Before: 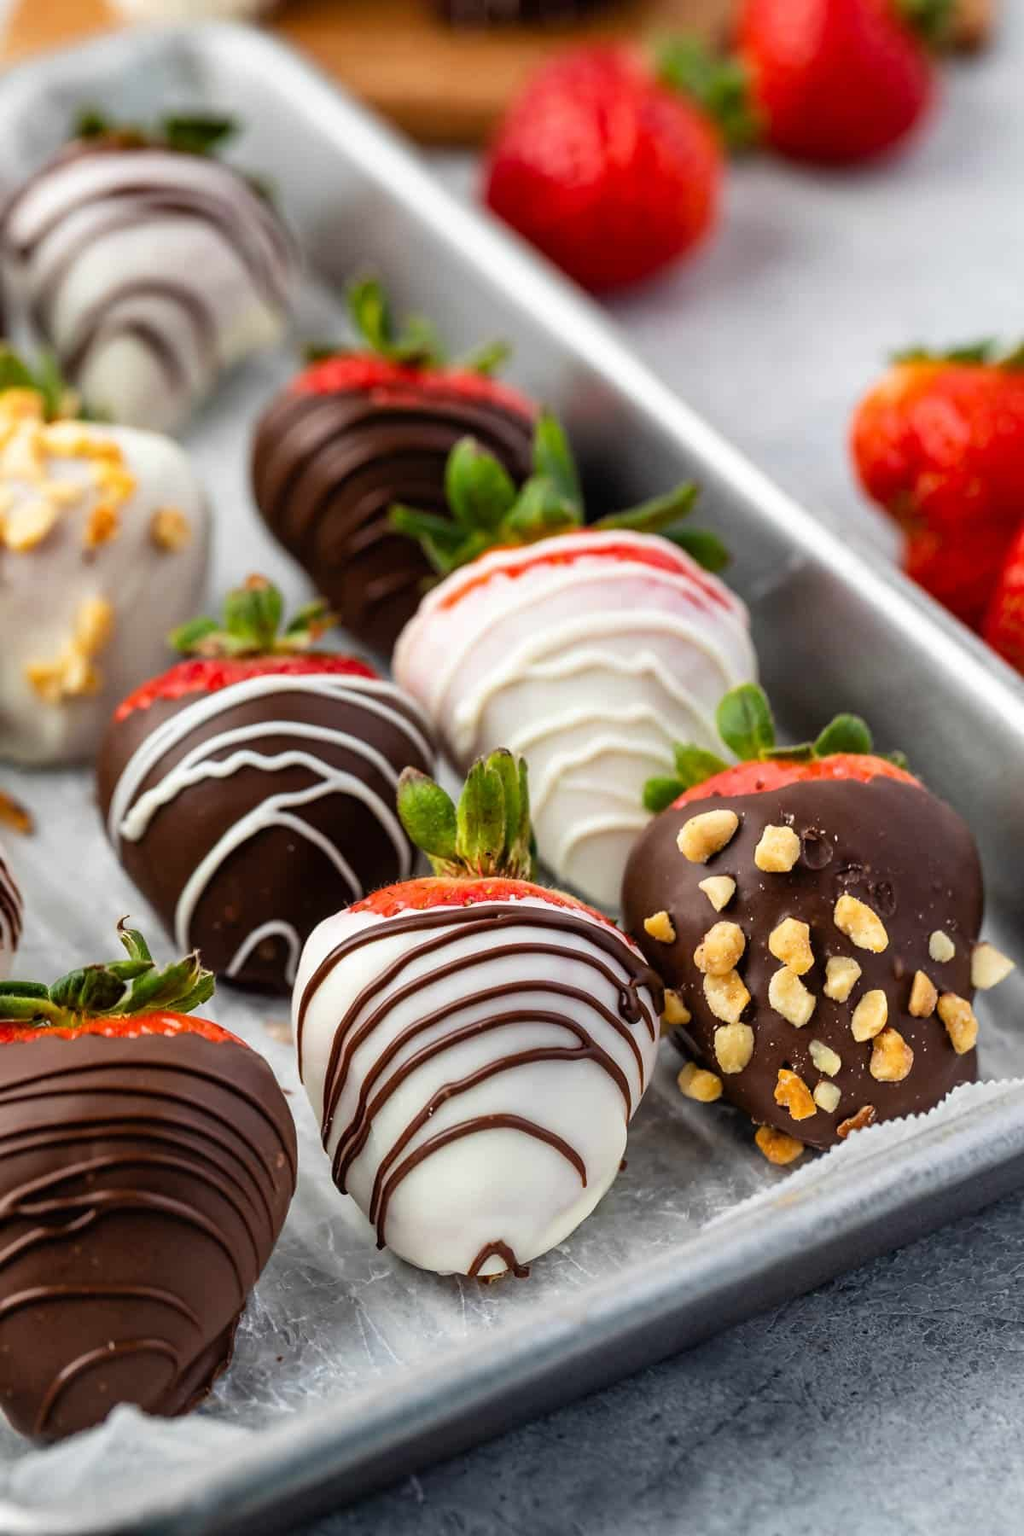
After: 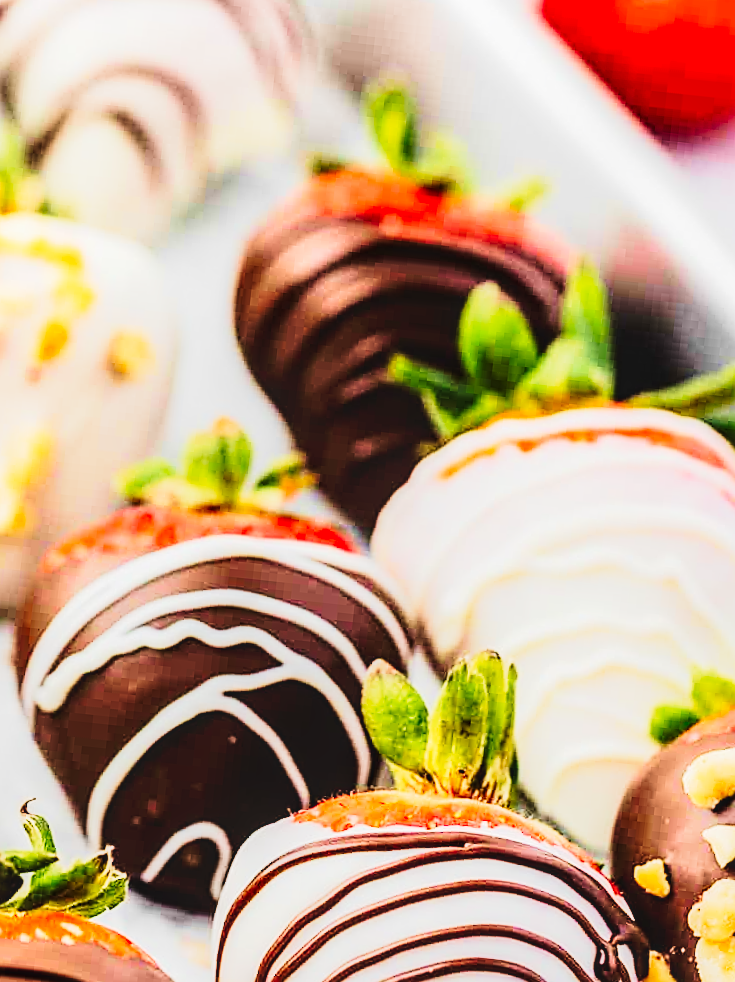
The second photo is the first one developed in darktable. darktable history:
tone equalizer: -7 EV 0.144 EV, -6 EV 0.589 EV, -5 EV 1.18 EV, -4 EV 1.34 EV, -3 EV 1.15 EV, -2 EV 0.6 EV, -1 EV 0.153 EV, edges refinement/feathering 500, mask exposure compensation -1.57 EV, preserve details no
crop and rotate: angle -6.11°, left 1.979%, top 6.816%, right 27.26%, bottom 30.188%
velvia: strength 56.06%
local contrast: on, module defaults
tone curve: curves: ch0 [(0.003, 0.023) (0.071, 0.052) (0.236, 0.197) (0.466, 0.557) (0.625, 0.761) (0.783, 0.9) (0.994, 0.968)]; ch1 [(0, 0) (0.262, 0.227) (0.417, 0.386) (0.469, 0.467) (0.502, 0.498) (0.528, 0.53) (0.573, 0.579) (0.605, 0.621) (0.644, 0.671) (0.686, 0.728) (0.994, 0.987)]; ch2 [(0, 0) (0.262, 0.188) (0.385, 0.353) (0.427, 0.424) (0.495, 0.493) (0.515, 0.54) (0.547, 0.561) (0.589, 0.613) (0.644, 0.748) (1, 1)], preserve colors none
sharpen: amount 0.597
